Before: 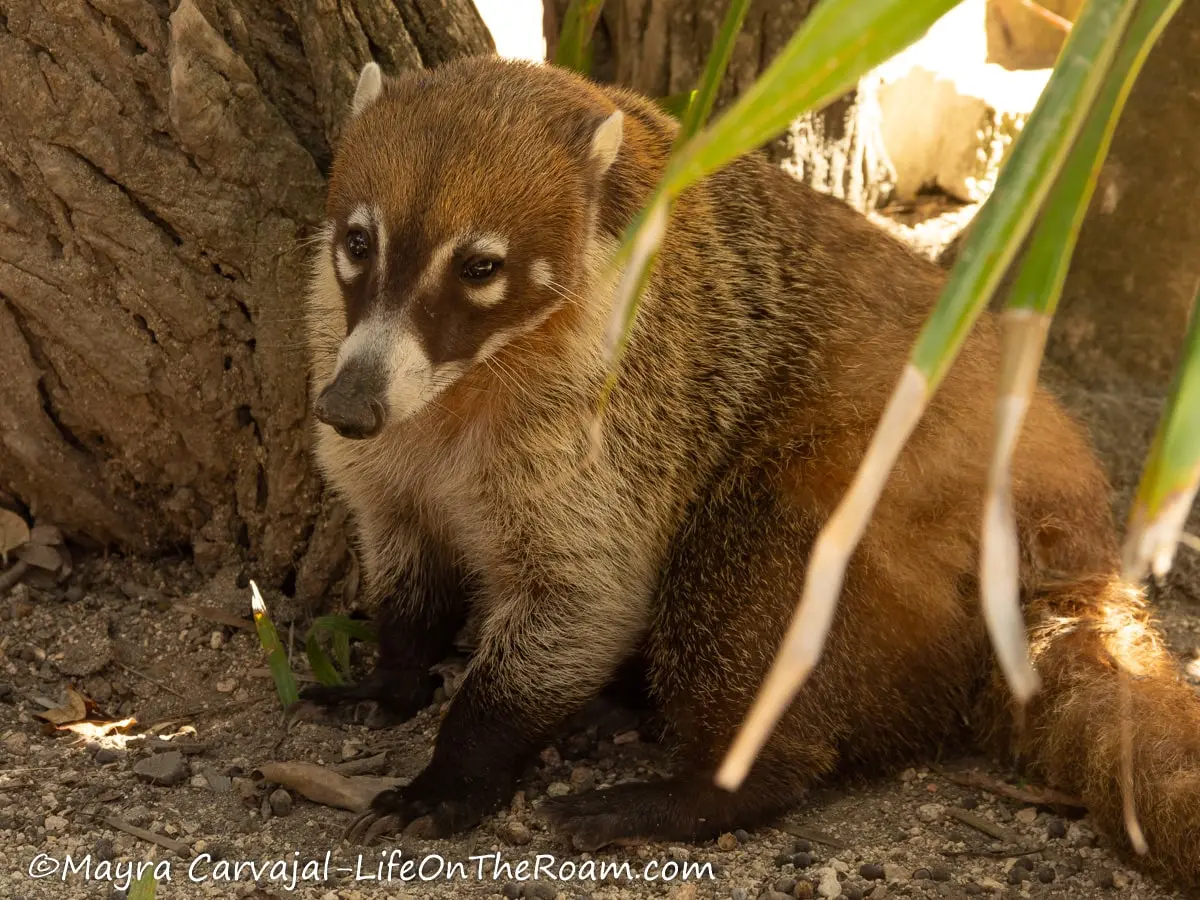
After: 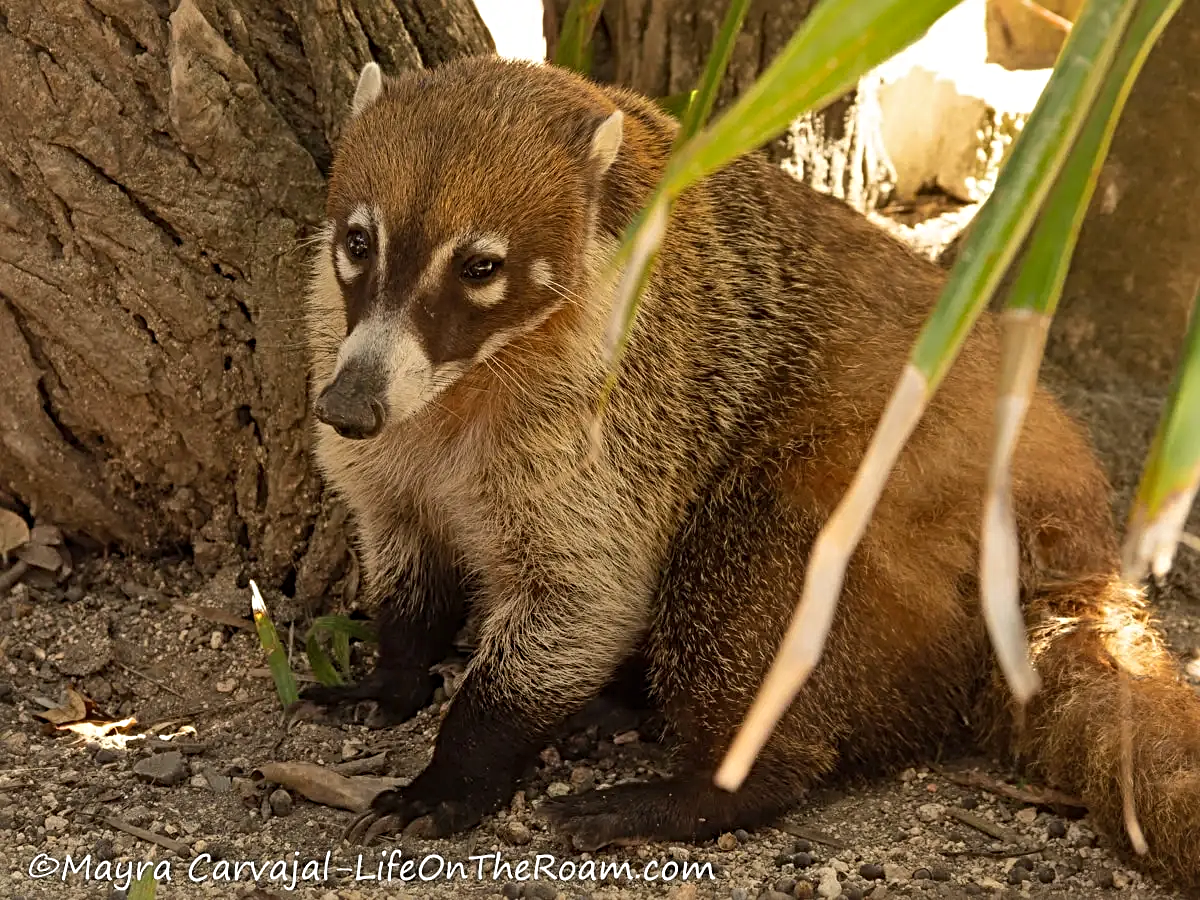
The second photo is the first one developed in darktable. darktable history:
sharpen: radius 3.97
shadows and highlights: low approximation 0.01, soften with gaussian
